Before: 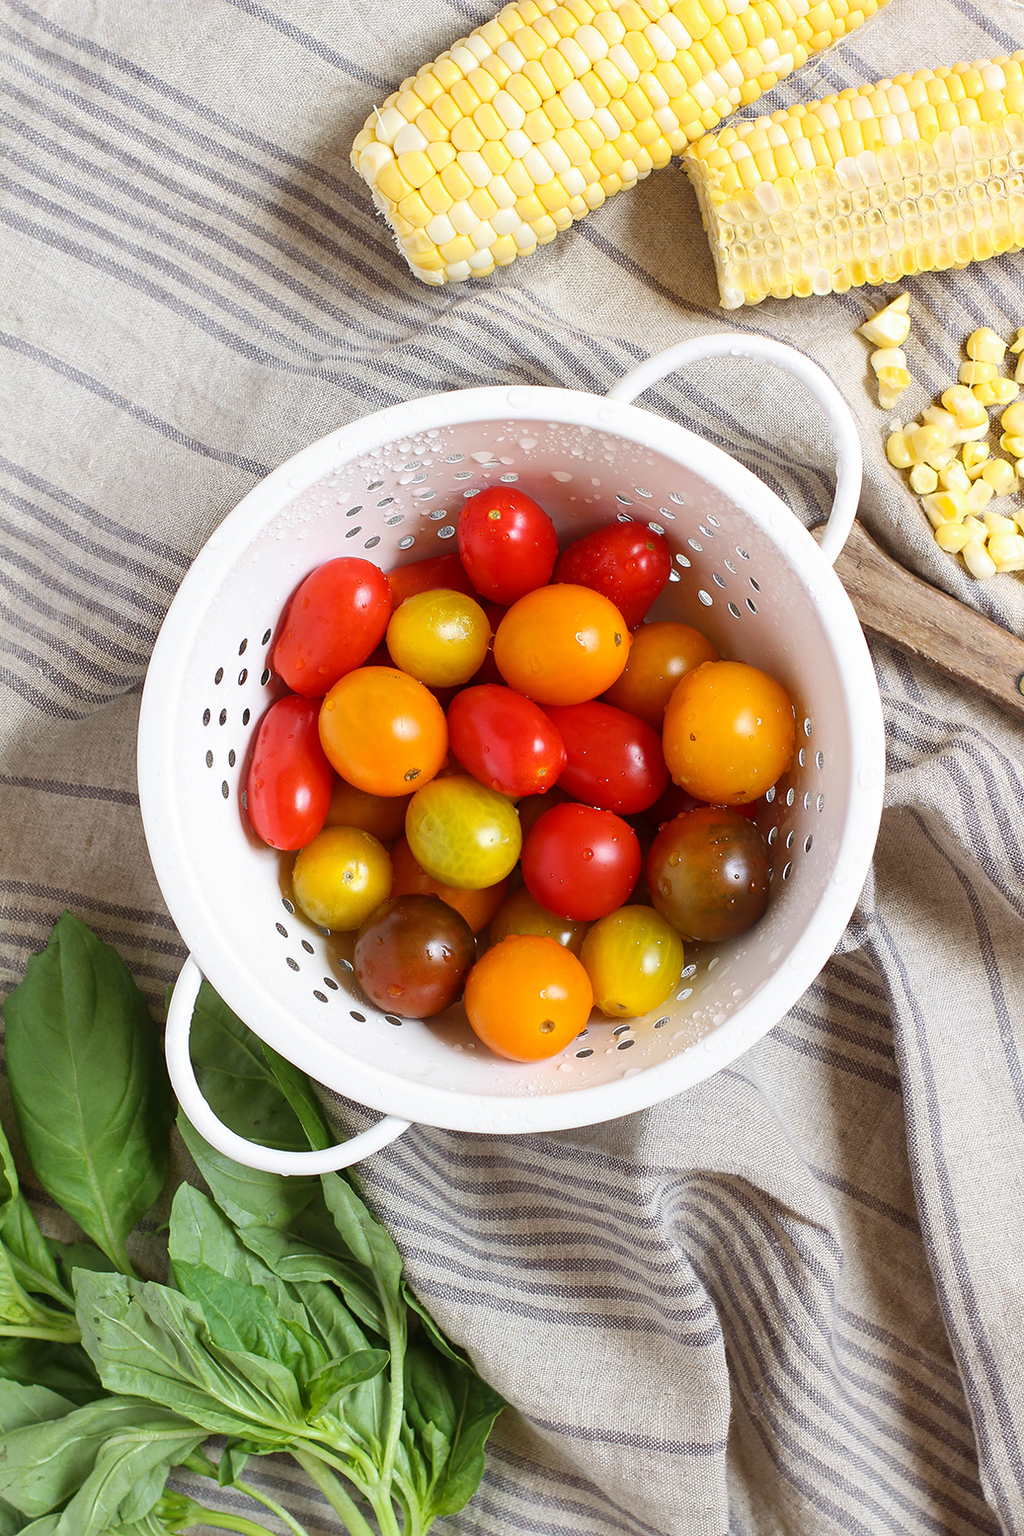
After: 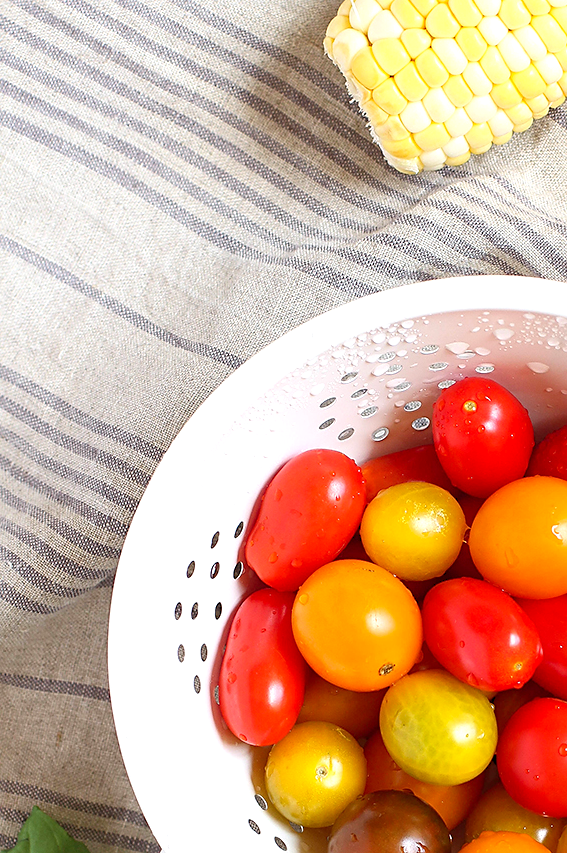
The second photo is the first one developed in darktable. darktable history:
crop and rotate: left 3.047%, top 7.509%, right 42.236%, bottom 37.598%
levels: levels [0, 0.435, 0.917]
sharpen: radius 1.864, amount 0.398, threshold 1.271
